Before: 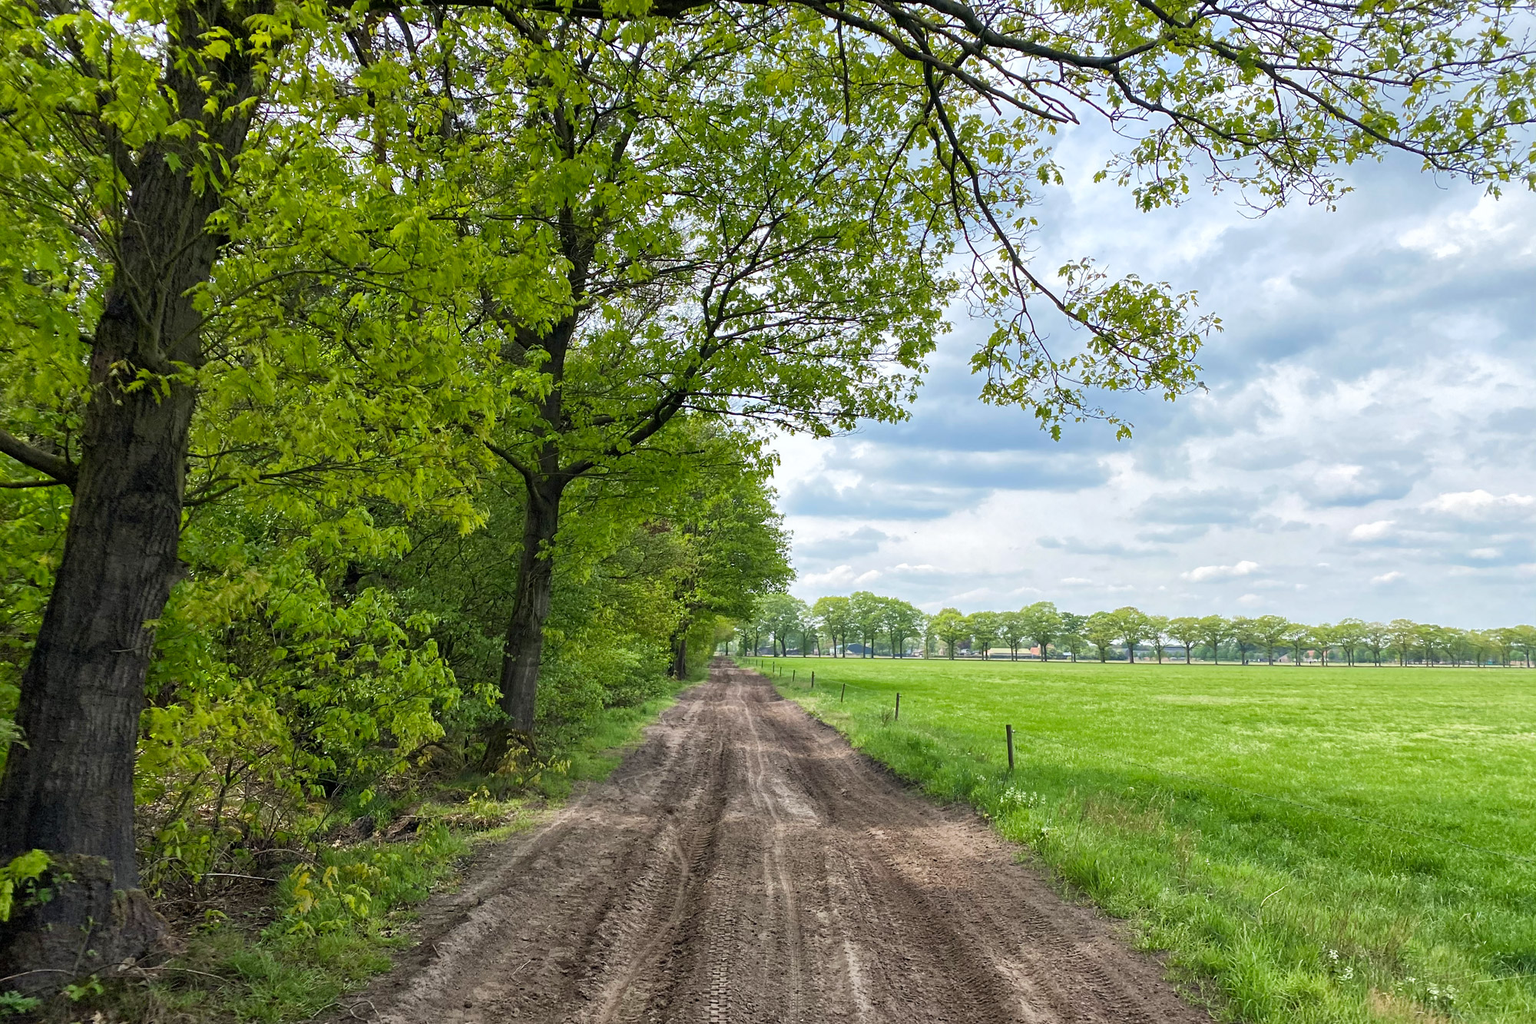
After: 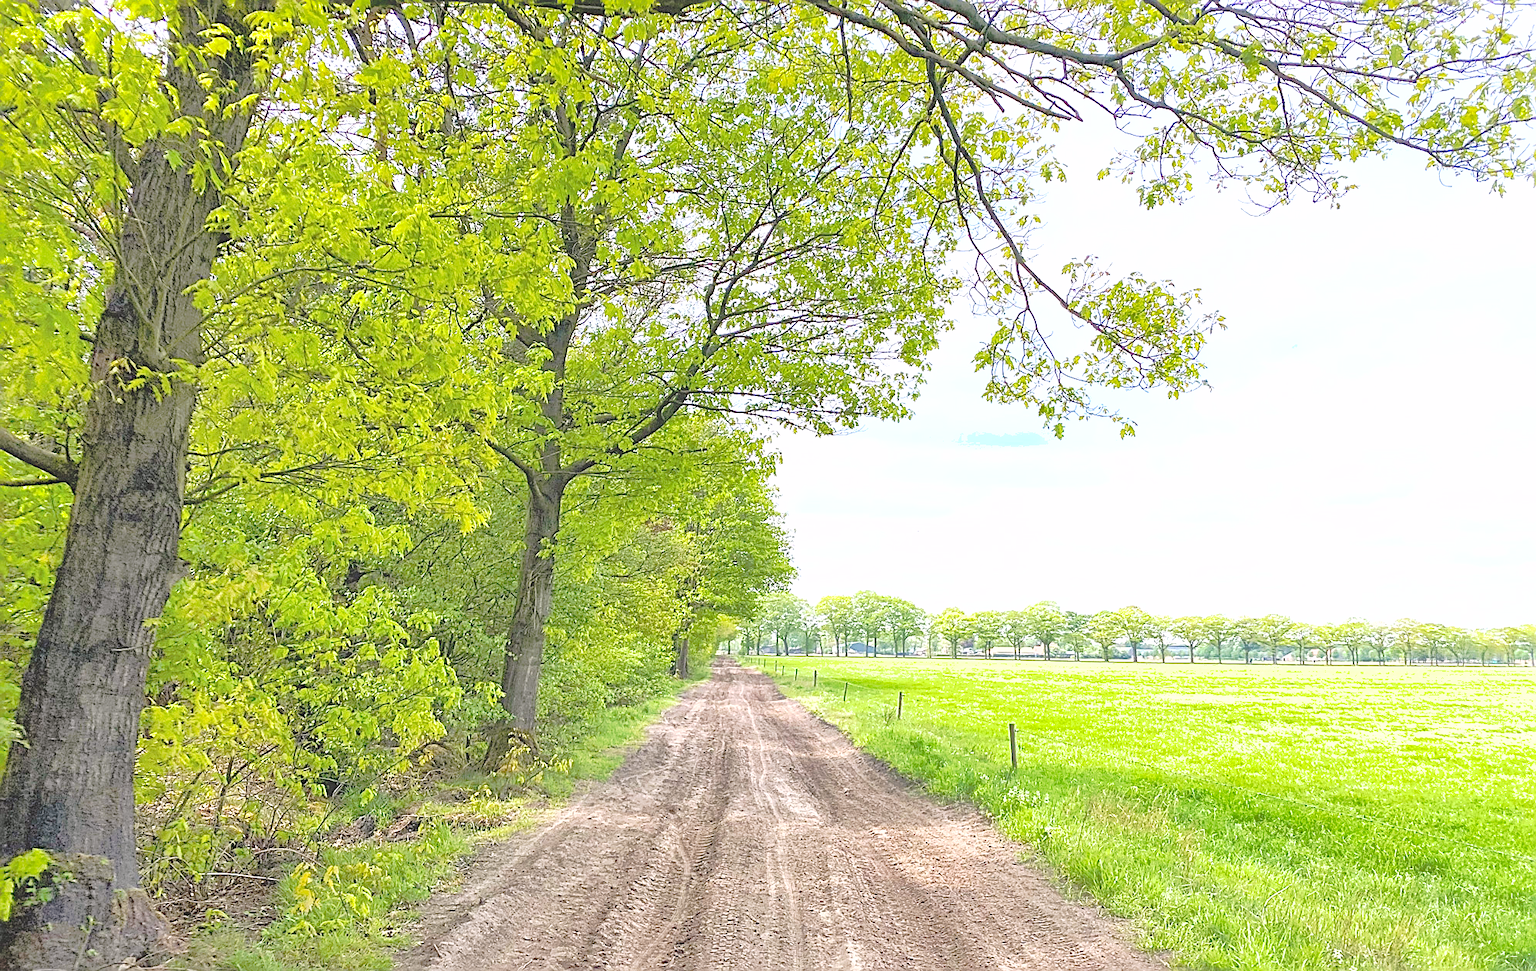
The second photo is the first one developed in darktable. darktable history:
contrast equalizer: octaves 7, y [[0.46, 0.454, 0.451, 0.451, 0.455, 0.46], [0.5 ×6], [0.5 ×6], [0 ×6], [0 ×6]]
tone curve: curves: ch0 [(0, 0) (0.003, 0.085) (0.011, 0.086) (0.025, 0.086) (0.044, 0.088) (0.069, 0.093) (0.1, 0.102) (0.136, 0.12) (0.177, 0.157) (0.224, 0.203) (0.277, 0.277) (0.335, 0.36) (0.399, 0.463) (0.468, 0.559) (0.543, 0.626) (0.623, 0.703) (0.709, 0.789) (0.801, 0.869) (0.898, 0.927) (1, 1)], preserve colors none
contrast brightness saturation: brightness 0.29
crop: top 0.346%, right 0.262%, bottom 5.01%
sharpen: amount 0.901
exposure: black level correction 0, exposure 1.099 EV, compensate highlight preservation false
color correction: highlights a* 2.94, highlights b* -1.1, shadows a* -0.094, shadows b* 2.15, saturation 0.983
shadows and highlights: on, module defaults
